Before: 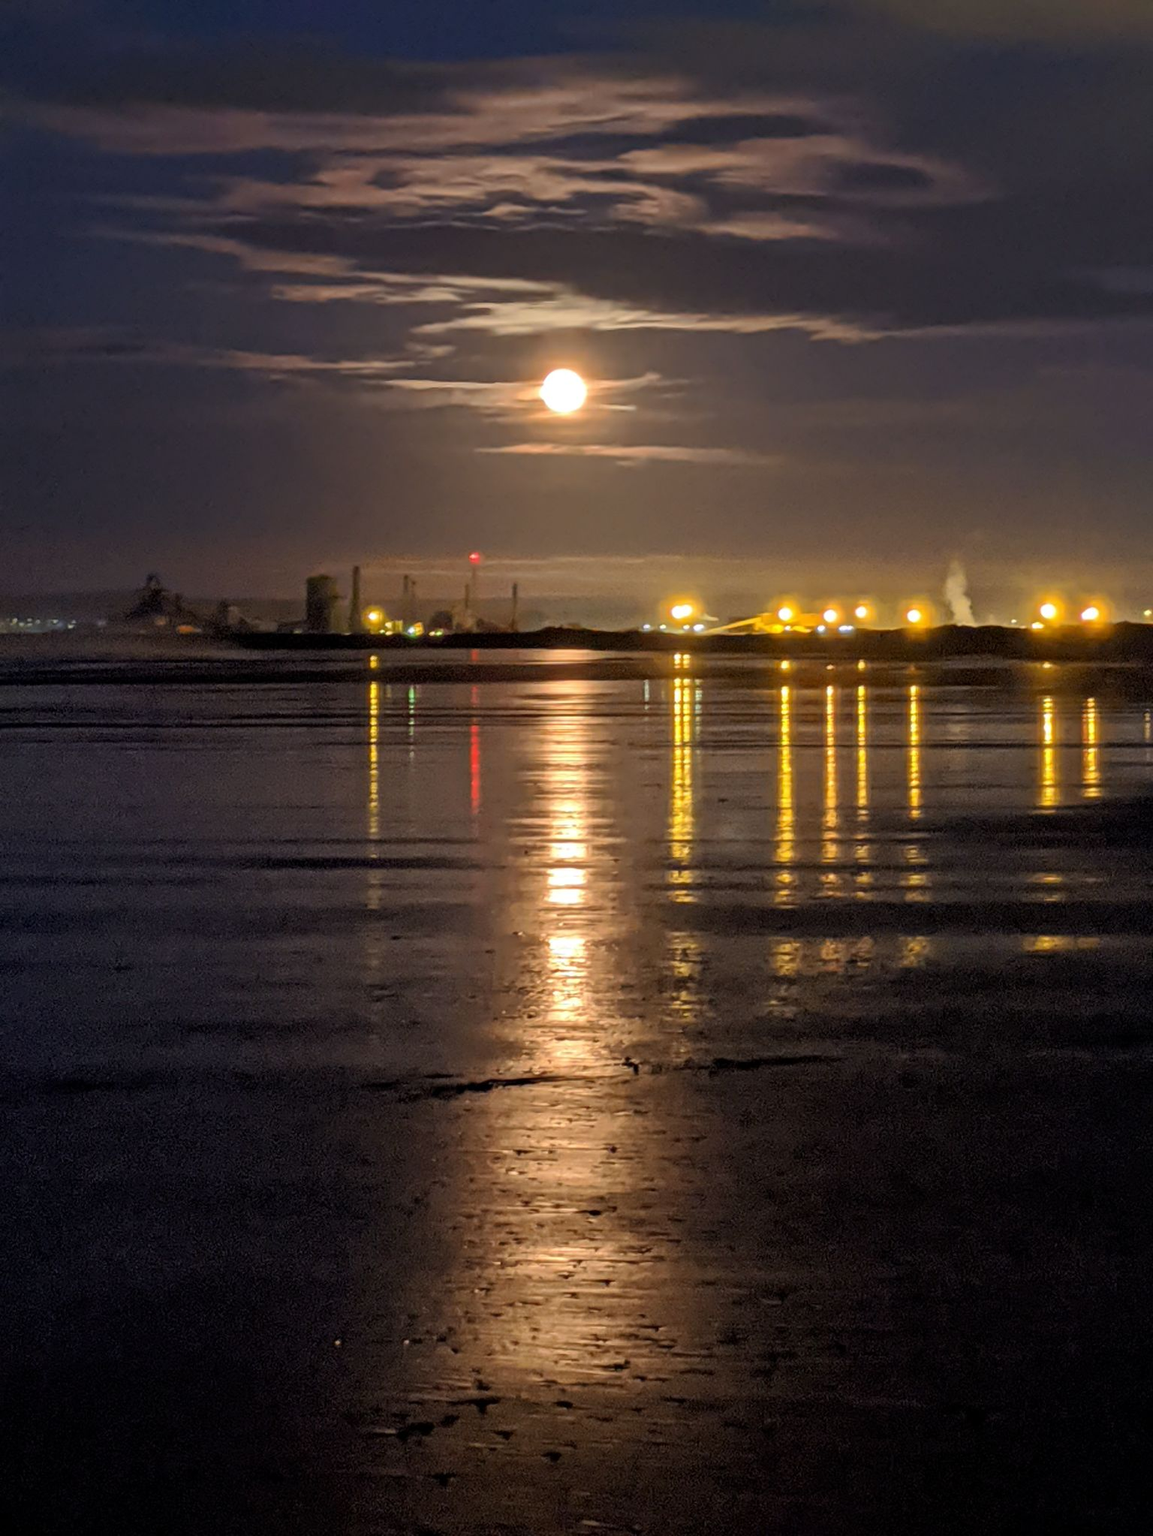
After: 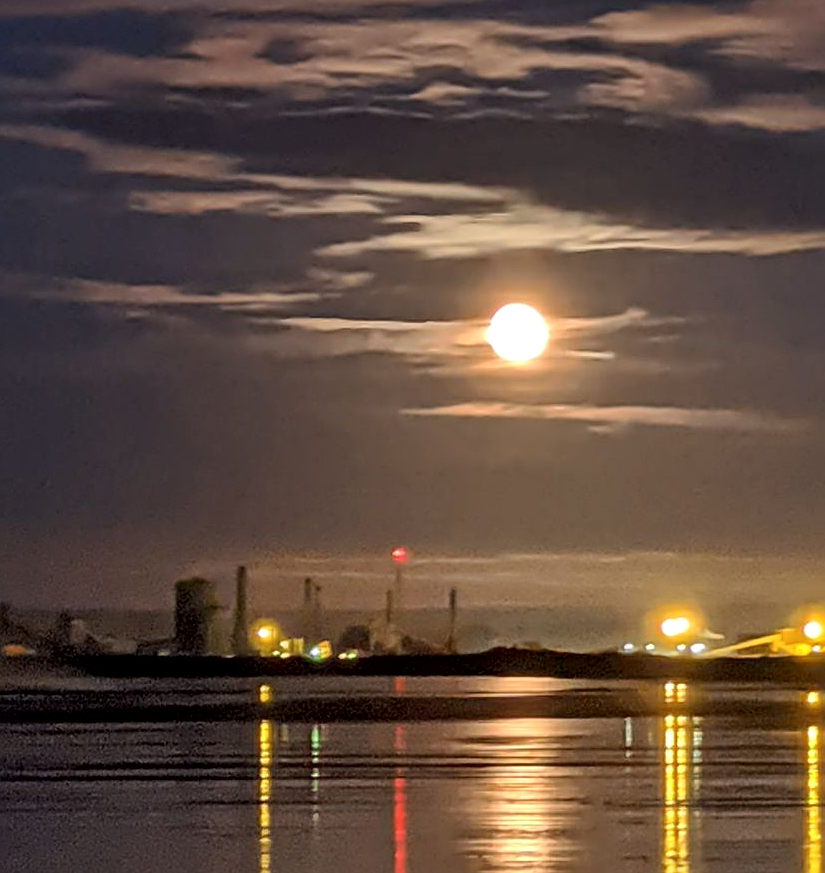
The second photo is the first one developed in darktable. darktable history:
sharpen: on, module defaults
local contrast: mode bilateral grid, contrast 21, coarseness 50, detail 132%, midtone range 0.2
crop: left 15.233%, top 9.201%, right 31.035%, bottom 48.087%
